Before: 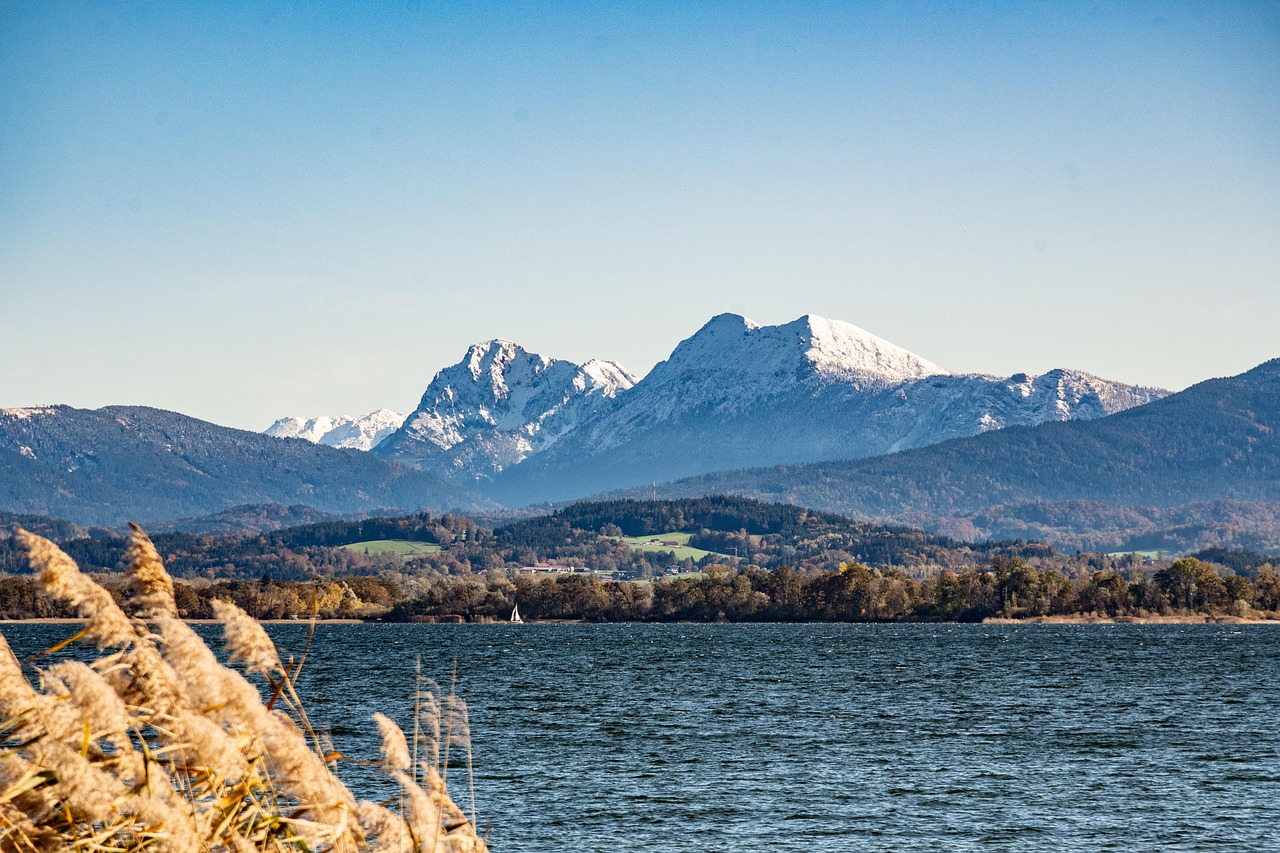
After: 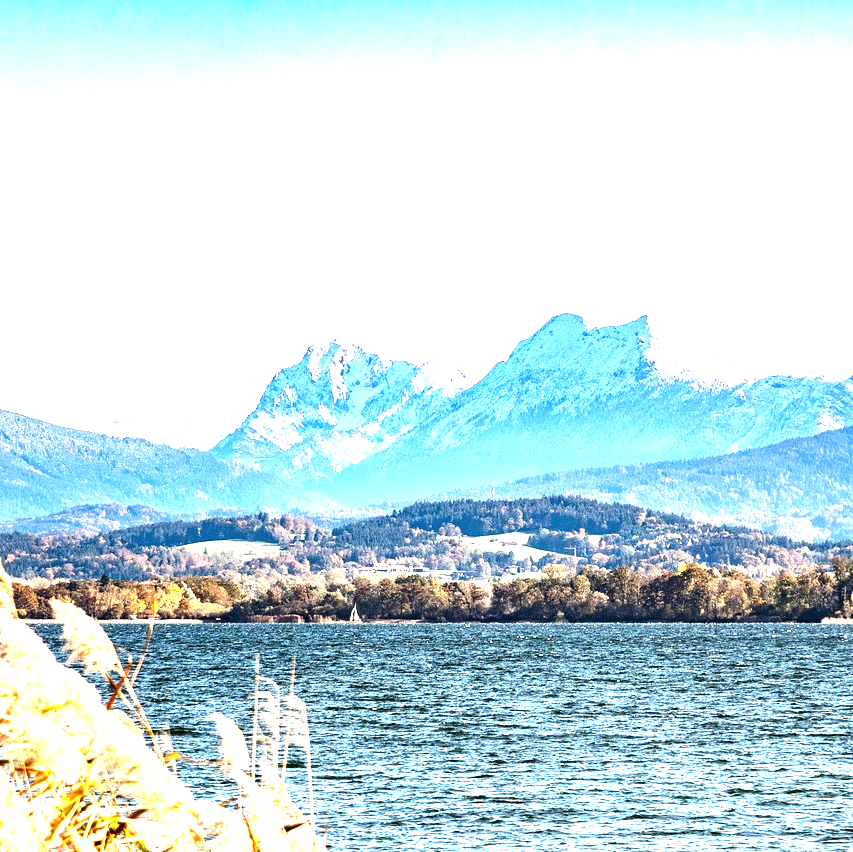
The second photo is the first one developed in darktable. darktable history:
crop and rotate: left 12.648%, right 20.685%
tone equalizer: -8 EV -0.417 EV, -7 EV -0.389 EV, -6 EV -0.333 EV, -5 EV -0.222 EV, -3 EV 0.222 EV, -2 EV 0.333 EV, -1 EV 0.389 EV, +0 EV 0.417 EV, edges refinement/feathering 500, mask exposure compensation -1.57 EV, preserve details no
exposure: black level correction 0, exposure 1.9 EV, compensate highlight preservation false
